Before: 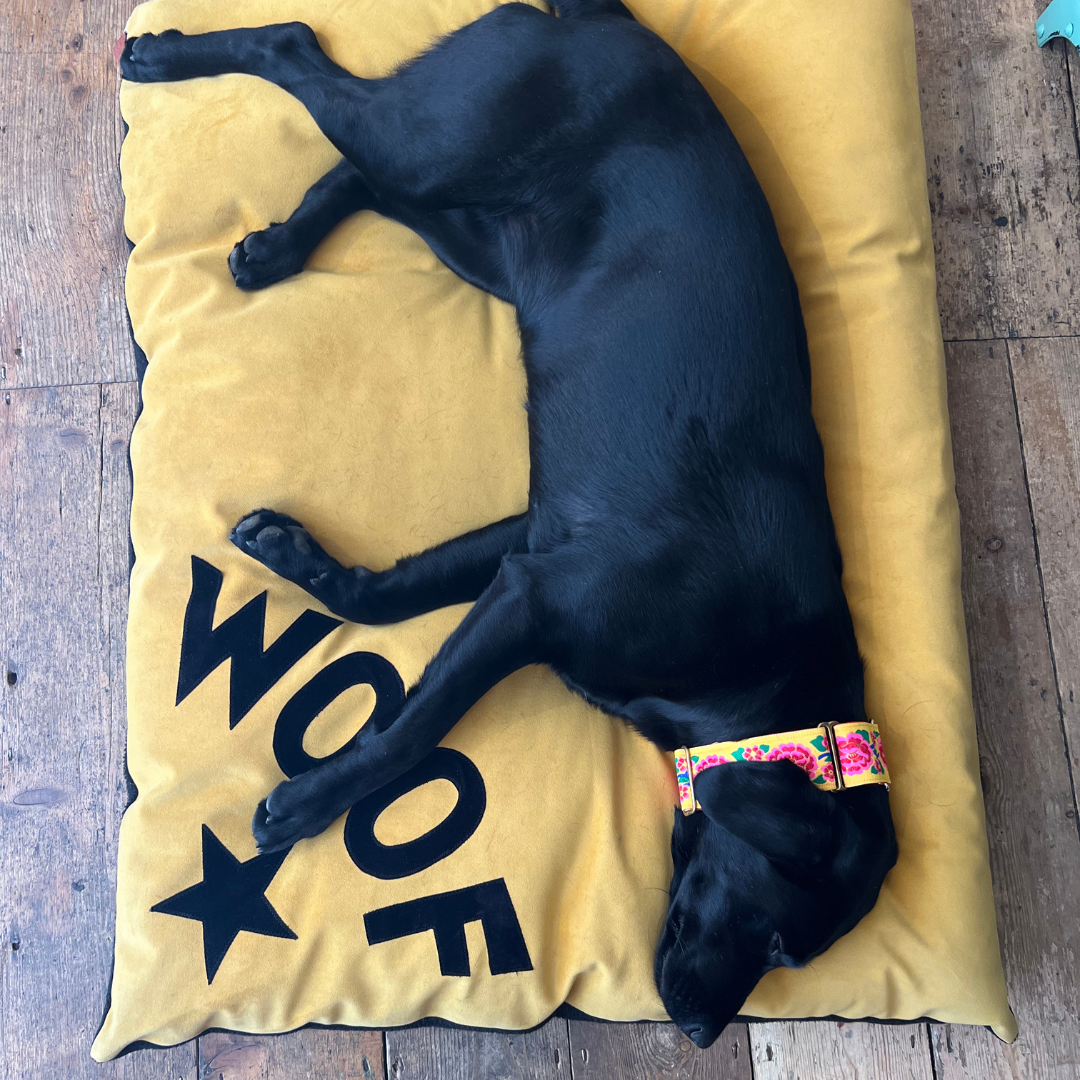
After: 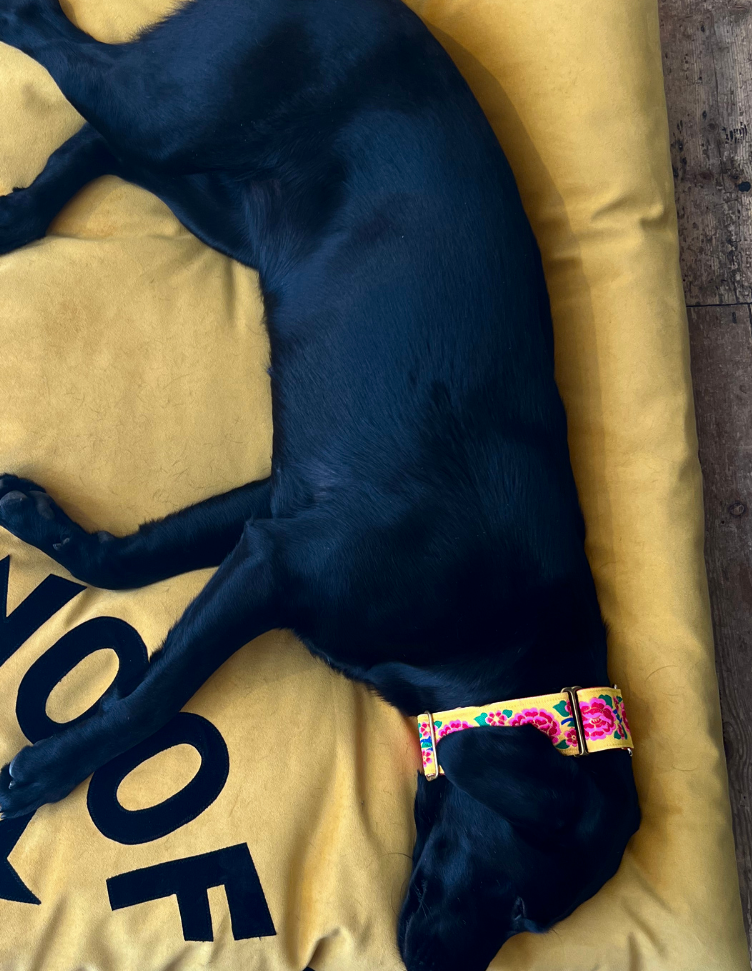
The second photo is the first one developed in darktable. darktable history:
contrast brightness saturation: contrast 0.068, brightness -0.135, saturation 0.05
crop and rotate: left 23.821%, top 3.299%, right 6.47%, bottom 6.77%
